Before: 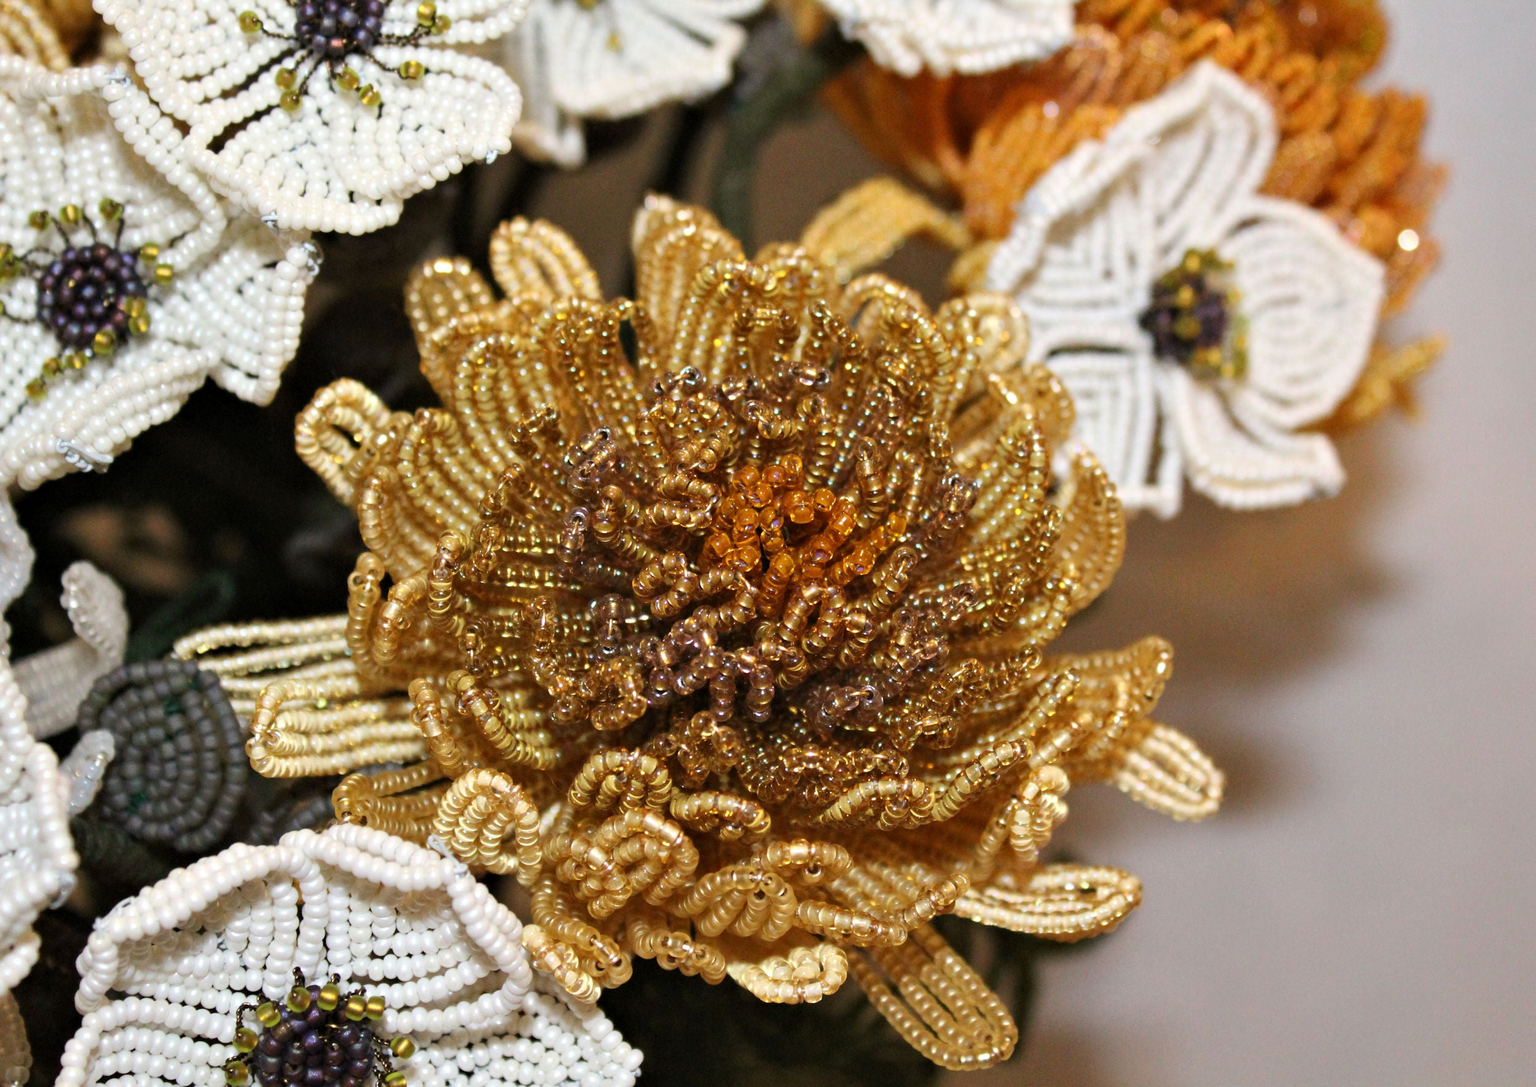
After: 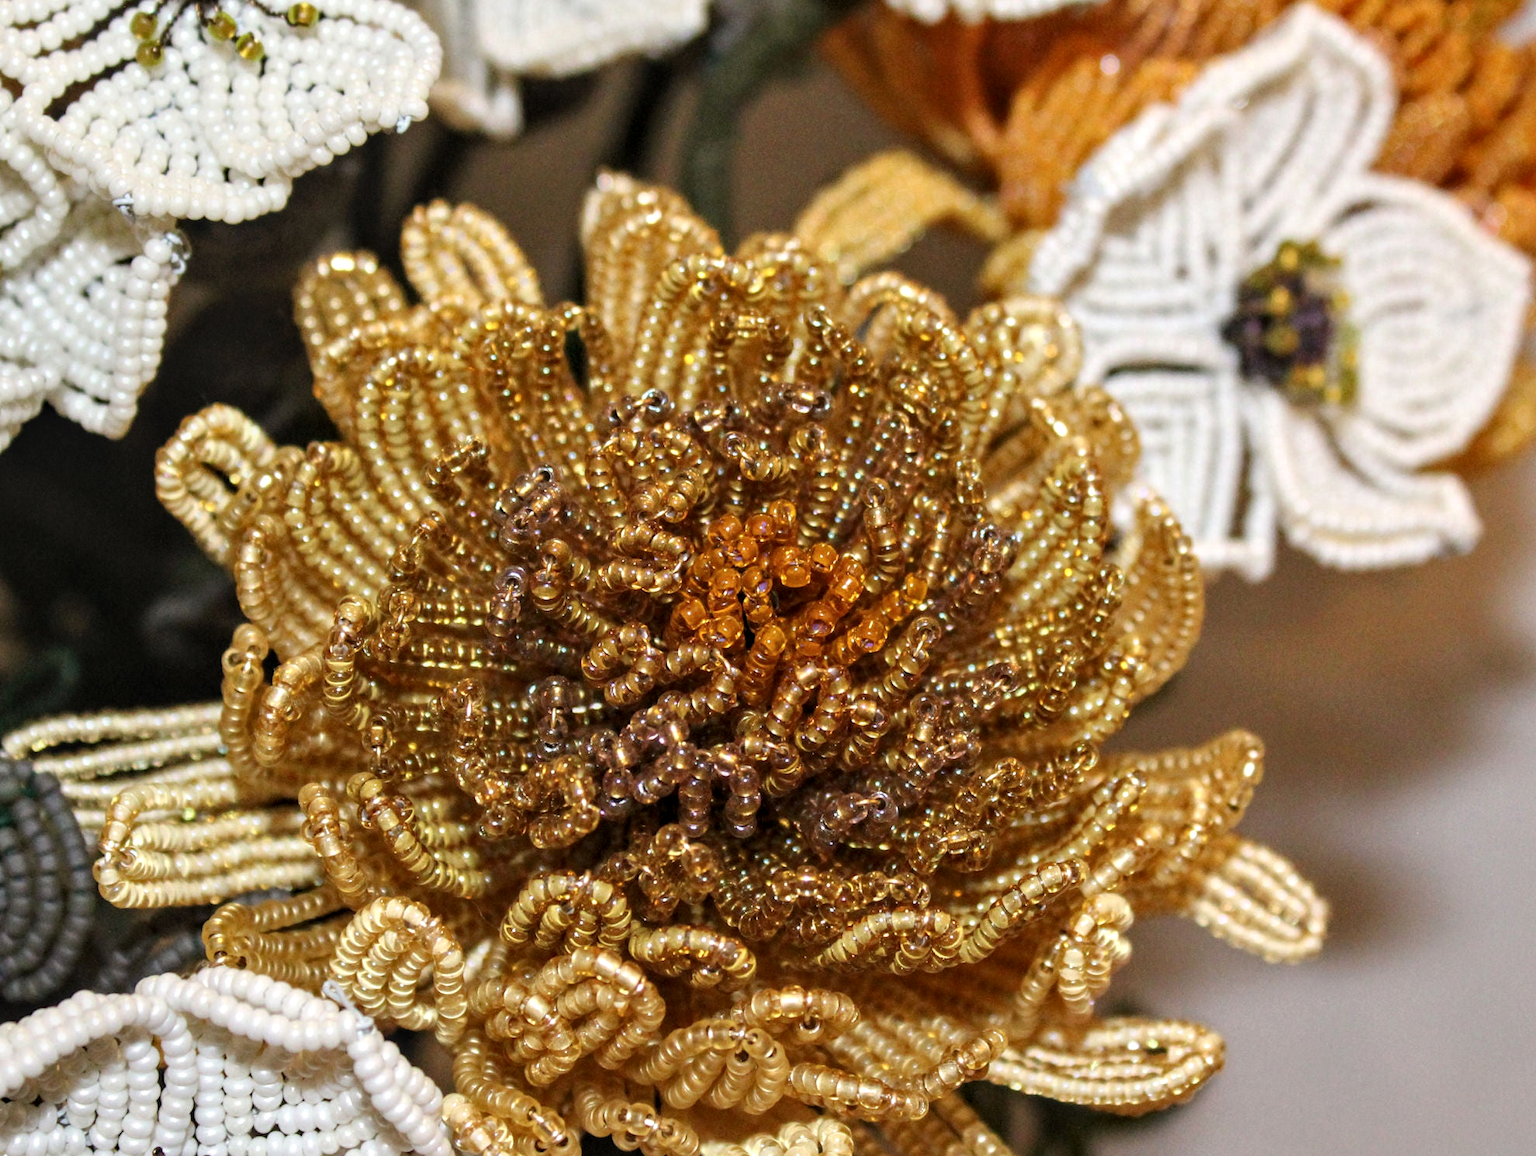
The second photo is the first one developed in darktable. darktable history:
crop: left 11.225%, top 5.381%, right 9.565%, bottom 10.314%
local contrast: on, module defaults
